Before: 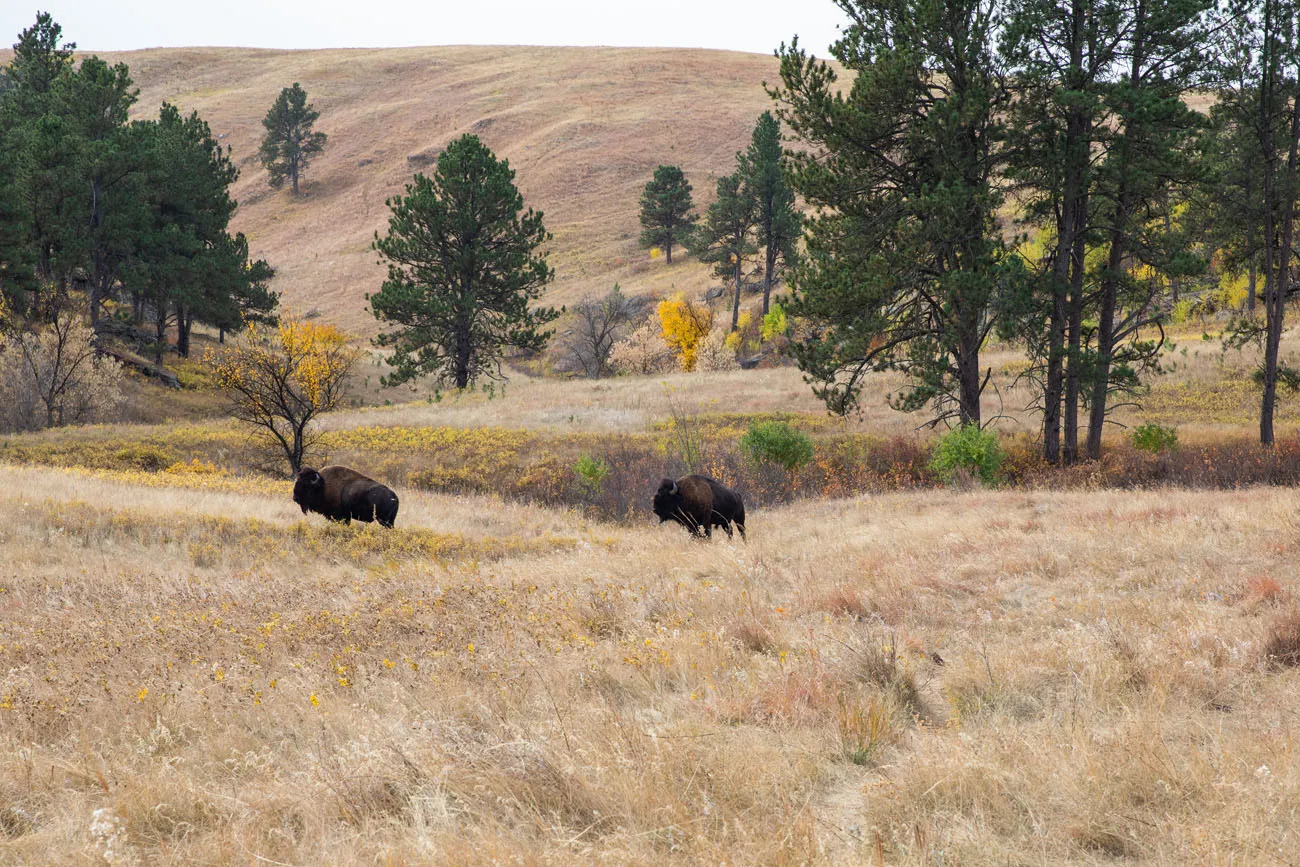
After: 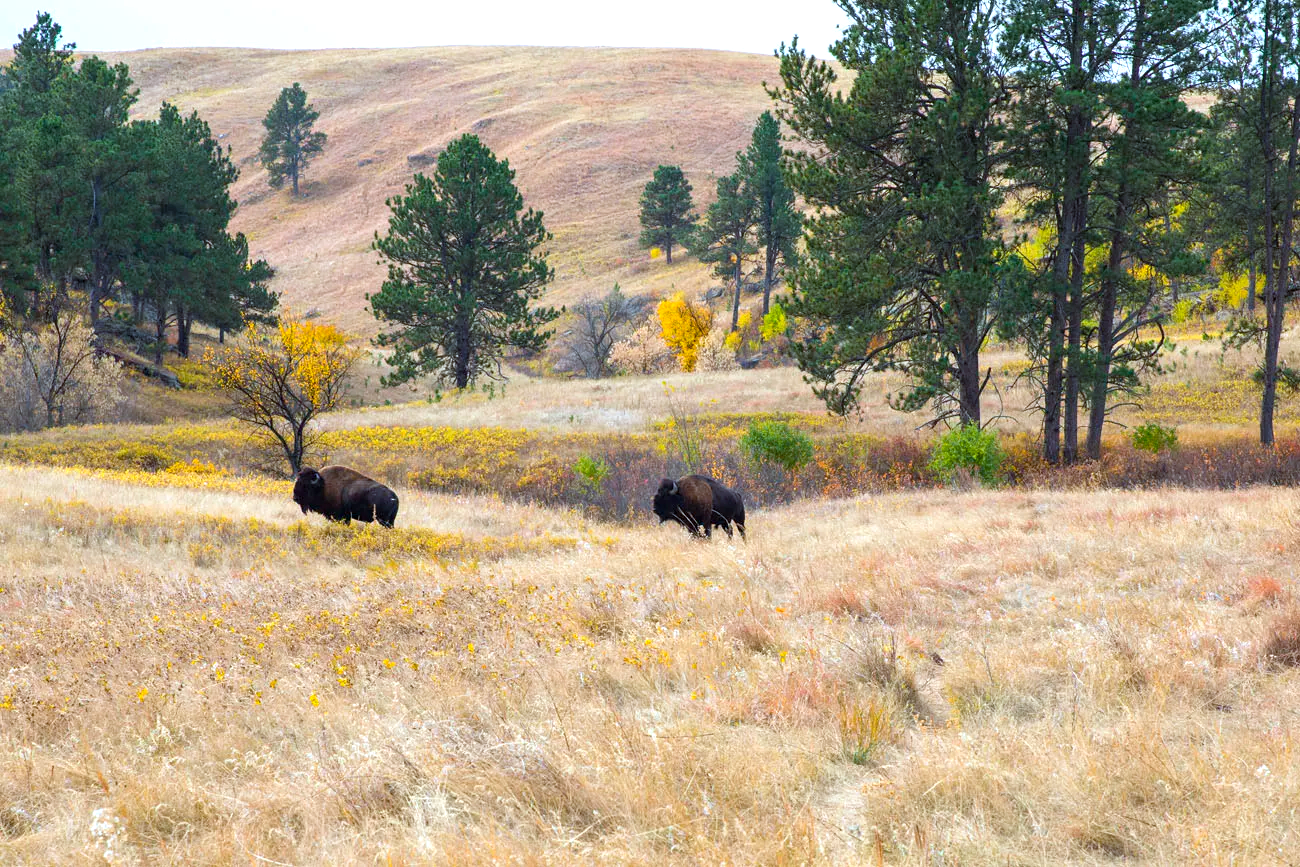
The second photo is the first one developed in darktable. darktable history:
color balance rgb: highlights gain › chroma 1.719%, highlights gain › hue 56.19°, perceptual saturation grading › global saturation 29.579%, global vibrance 23.879%
exposure: black level correction 0.001, exposure 0.498 EV, compensate exposure bias true, compensate highlight preservation false
color correction: highlights a* -10.62, highlights b* -19.08
